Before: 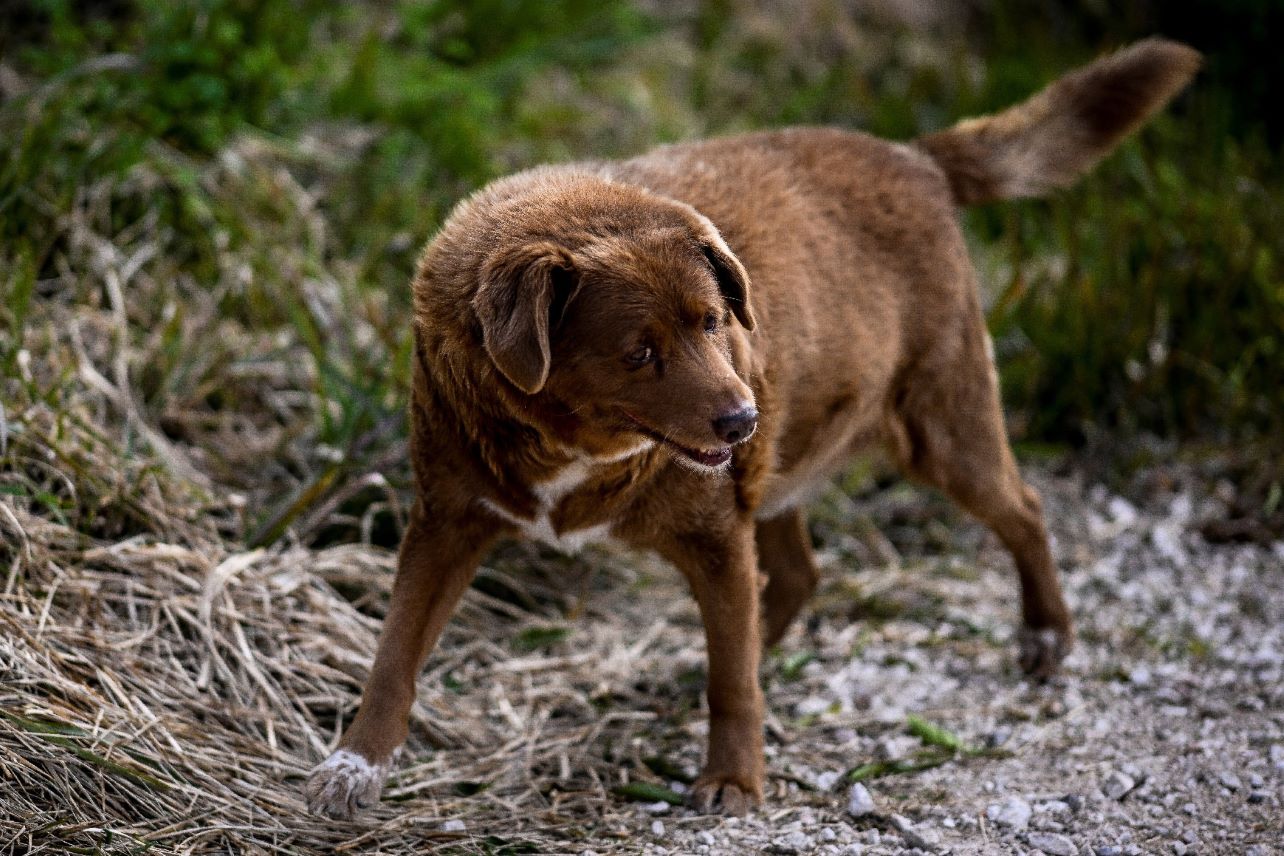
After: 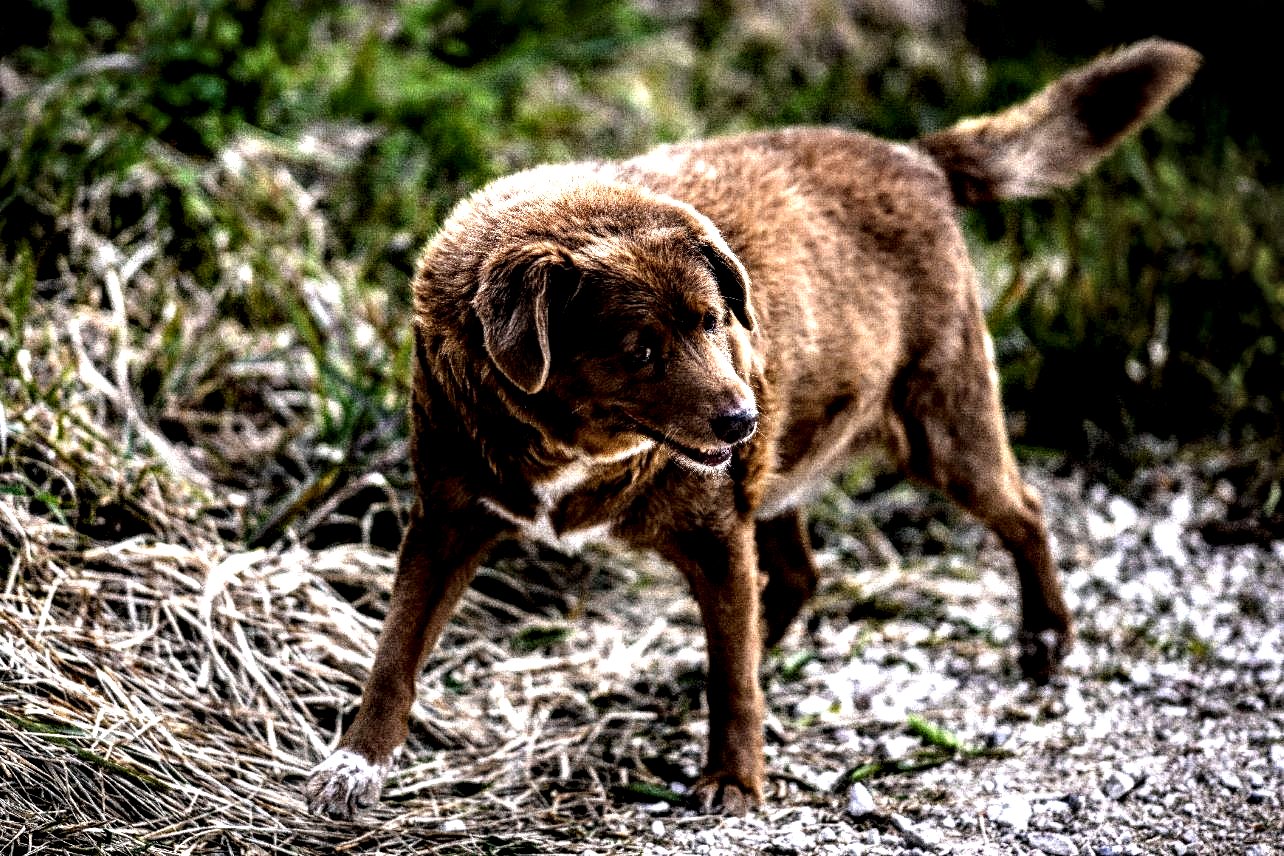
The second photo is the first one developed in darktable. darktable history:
contrast equalizer: y [[0.6 ×6], [0.55 ×6], [0 ×6], [0 ×6], [0 ×6]]
local contrast: highlights 60%, shadows 63%, detail 160%
tone equalizer: -8 EV -0.751 EV, -7 EV -0.674 EV, -6 EV -0.64 EV, -5 EV -0.376 EV, -3 EV 0.38 EV, -2 EV 0.6 EV, -1 EV 0.69 EV, +0 EV 0.748 EV
